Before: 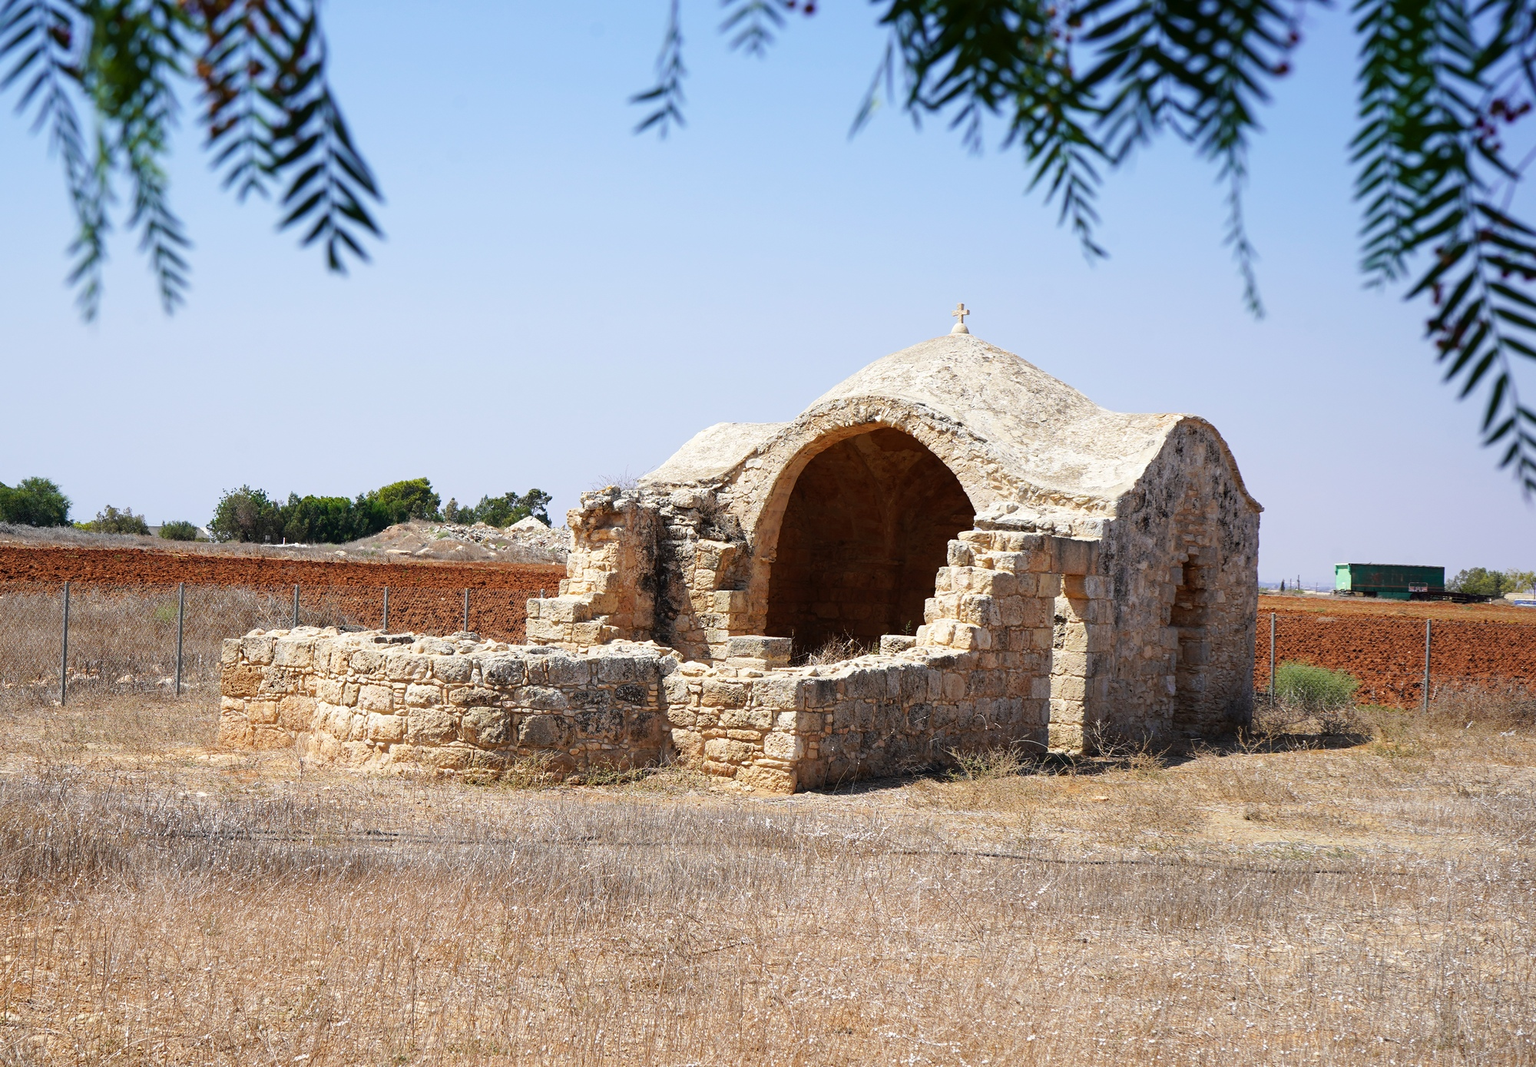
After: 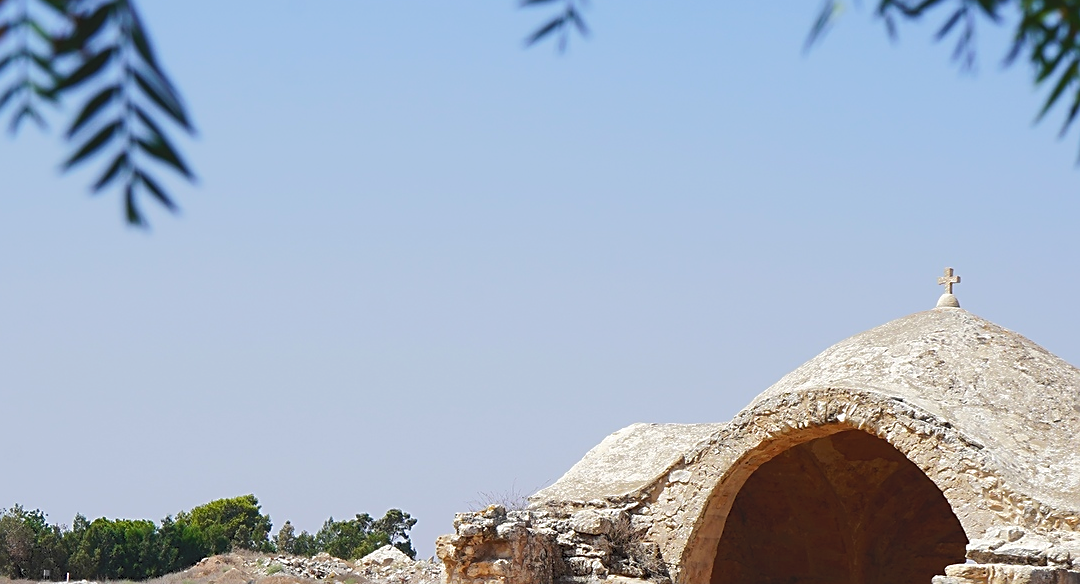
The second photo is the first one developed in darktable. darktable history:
crop: left 15.145%, top 9.163%, right 30.848%, bottom 48.781%
sharpen: on, module defaults
tone curve: curves: ch0 [(0, 0) (0.003, 0.08) (0.011, 0.088) (0.025, 0.104) (0.044, 0.122) (0.069, 0.141) (0.1, 0.161) (0.136, 0.181) (0.177, 0.209) (0.224, 0.246) (0.277, 0.293) (0.335, 0.343) (0.399, 0.399) (0.468, 0.464) (0.543, 0.54) (0.623, 0.616) (0.709, 0.694) (0.801, 0.757) (0.898, 0.821) (1, 1)], color space Lab, independent channels, preserve colors none
